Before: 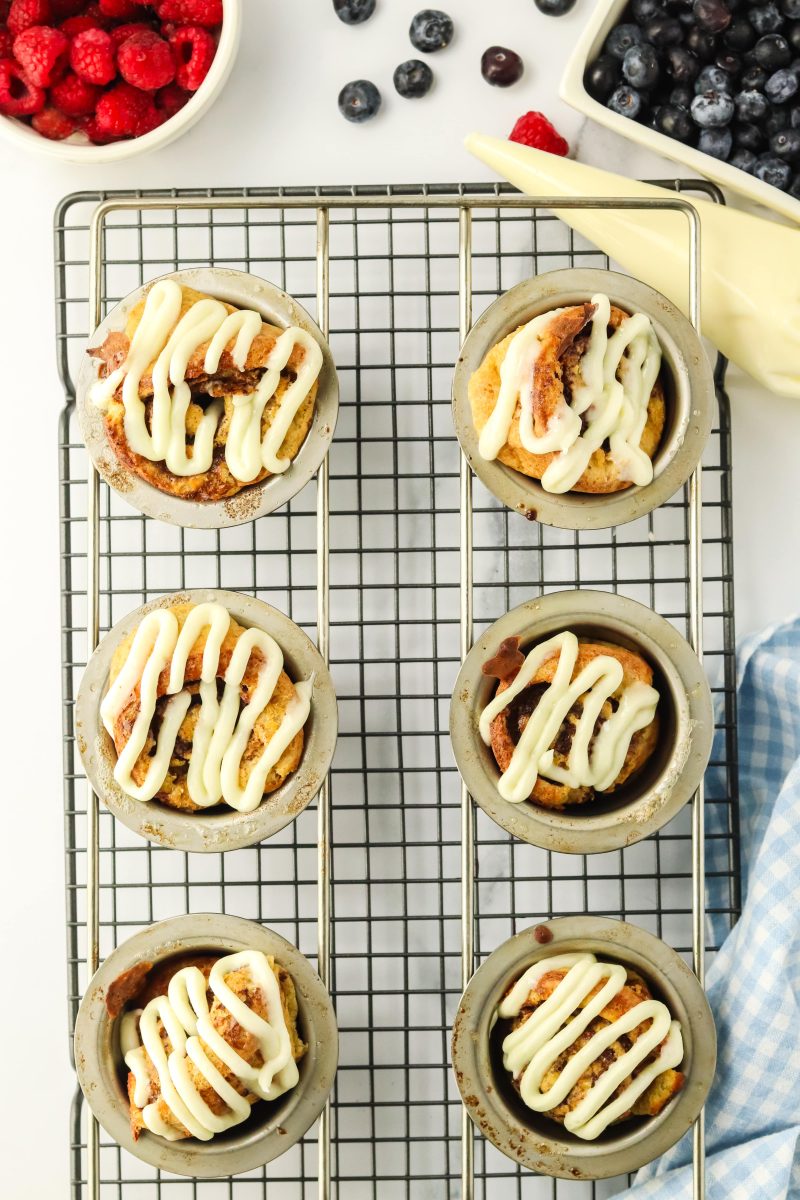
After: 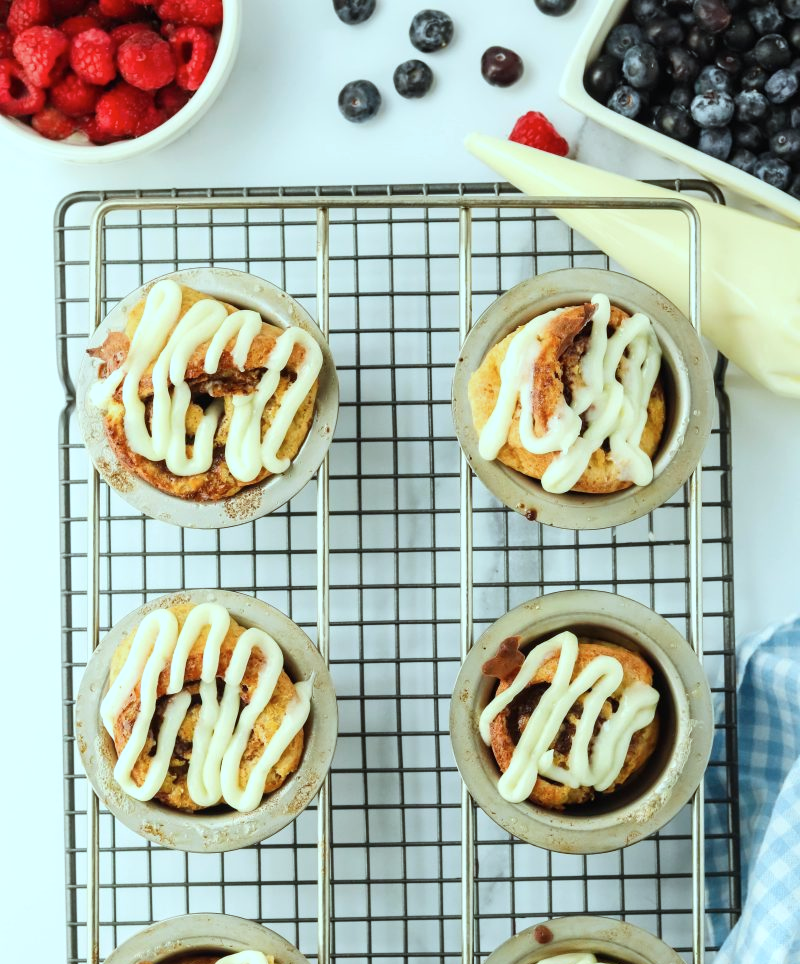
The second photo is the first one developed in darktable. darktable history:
color correction: highlights a* -10.09, highlights b* -10.33
crop: bottom 19.621%
